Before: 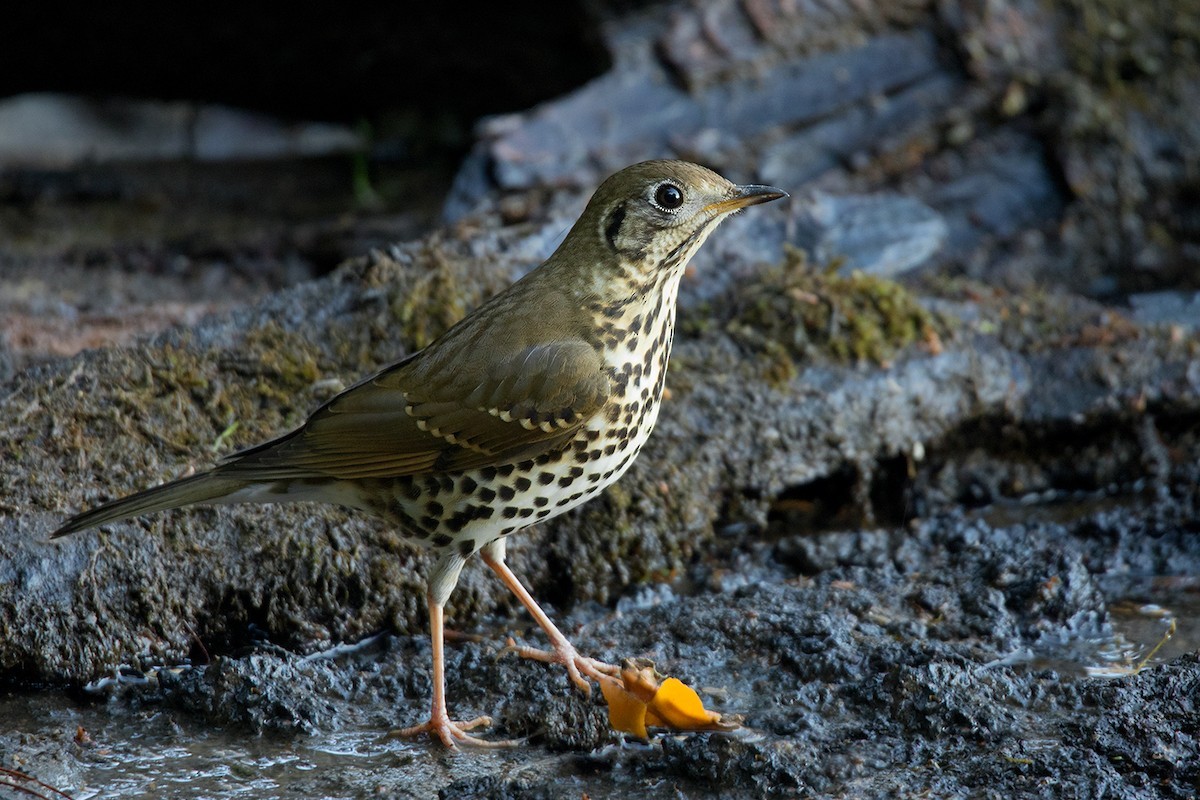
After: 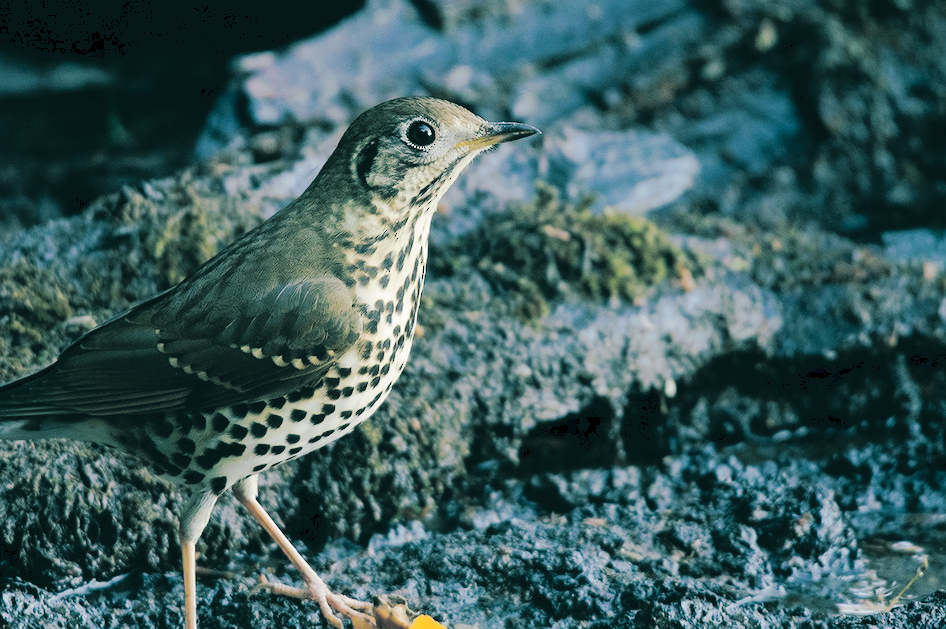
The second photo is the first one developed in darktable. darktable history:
tone curve: curves: ch0 [(0, 0) (0.003, 0.058) (0.011, 0.059) (0.025, 0.061) (0.044, 0.067) (0.069, 0.084) (0.1, 0.102) (0.136, 0.124) (0.177, 0.171) (0.224, 0.246) (0.277, 0.324) (0.335, 0.411) (0.399, 0.509) (0.468, 0.605) (0.543, 0.688) (0.623, 0.738) (0.709, 0.798) (0.801, 0.852) (0.898, 0.911) (1, 1)], preserve colors none
crop and rotate: left 20.74%, top 7.912%, right 0.375%, bottom 13.378%
split-toning: shadows › hue 186.43°, highlights › hue 49.29°, compress 30.29%
